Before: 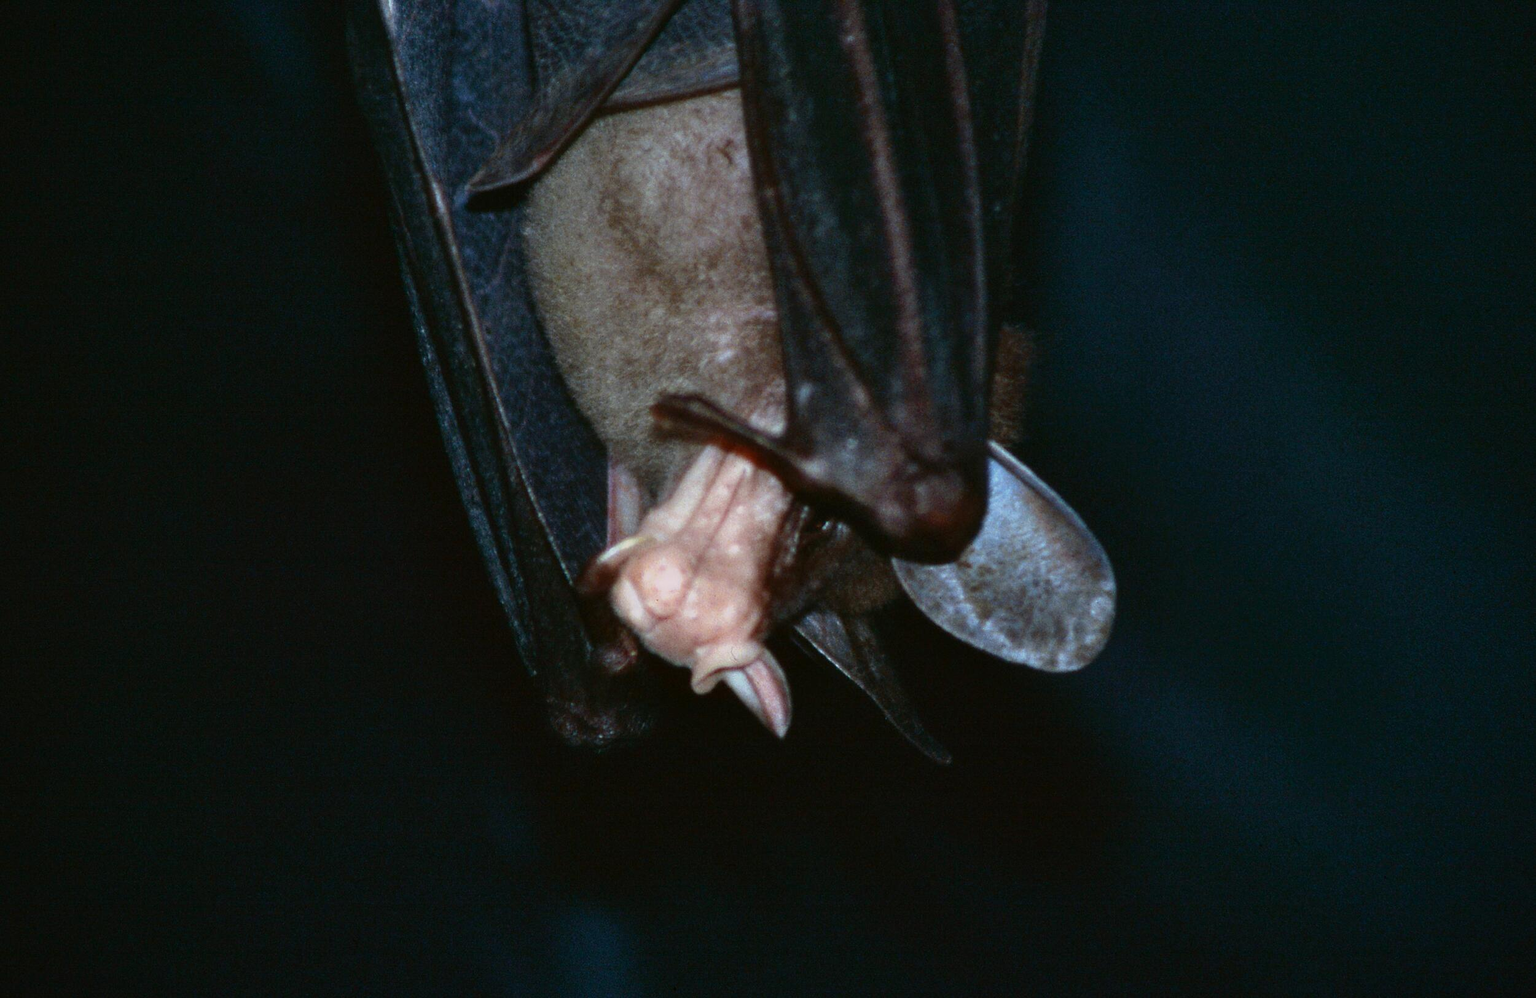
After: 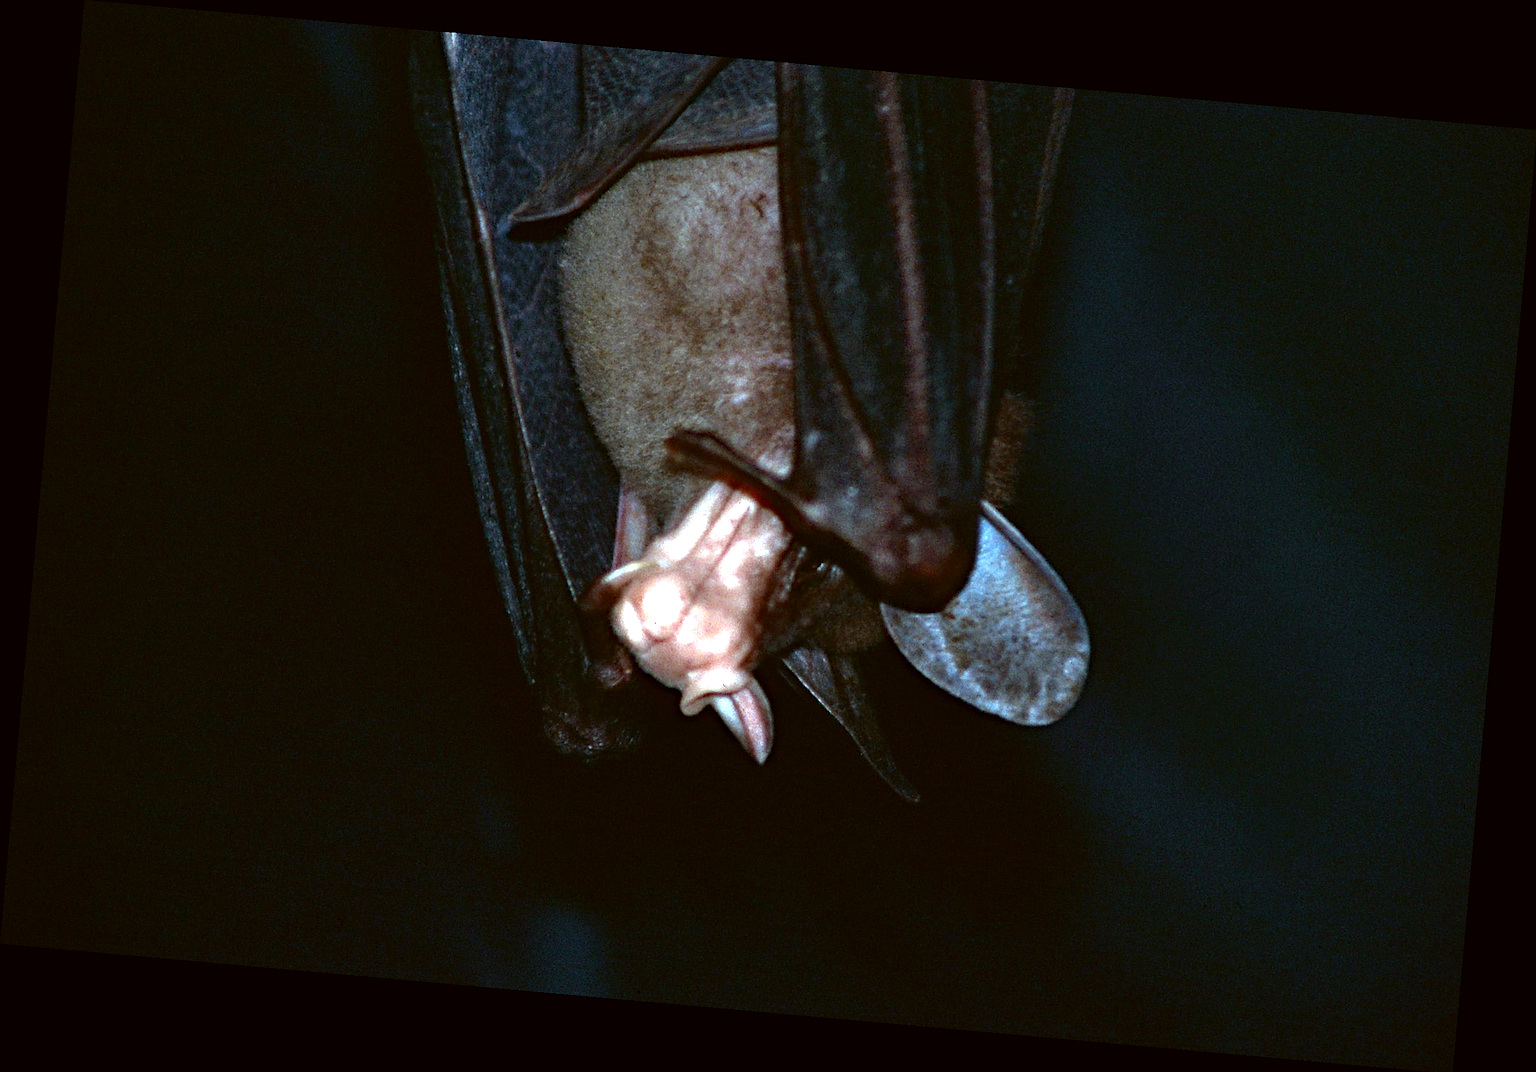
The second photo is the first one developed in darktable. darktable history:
shadows and highlights: shadows 12, white point adjustment 1.2, highlights -0.36, soften with gaussian
rotate and perspective: rotation 5.12°, automatic cropping off
haze removal: strength 0.29, distance 0.25, compatibility mode true, adaptive false
sharpen: on, module defaults
color correction: highlights a* -3.28, highlights b* -6.24, shadows a* 3.1, shadows b* 5.19
